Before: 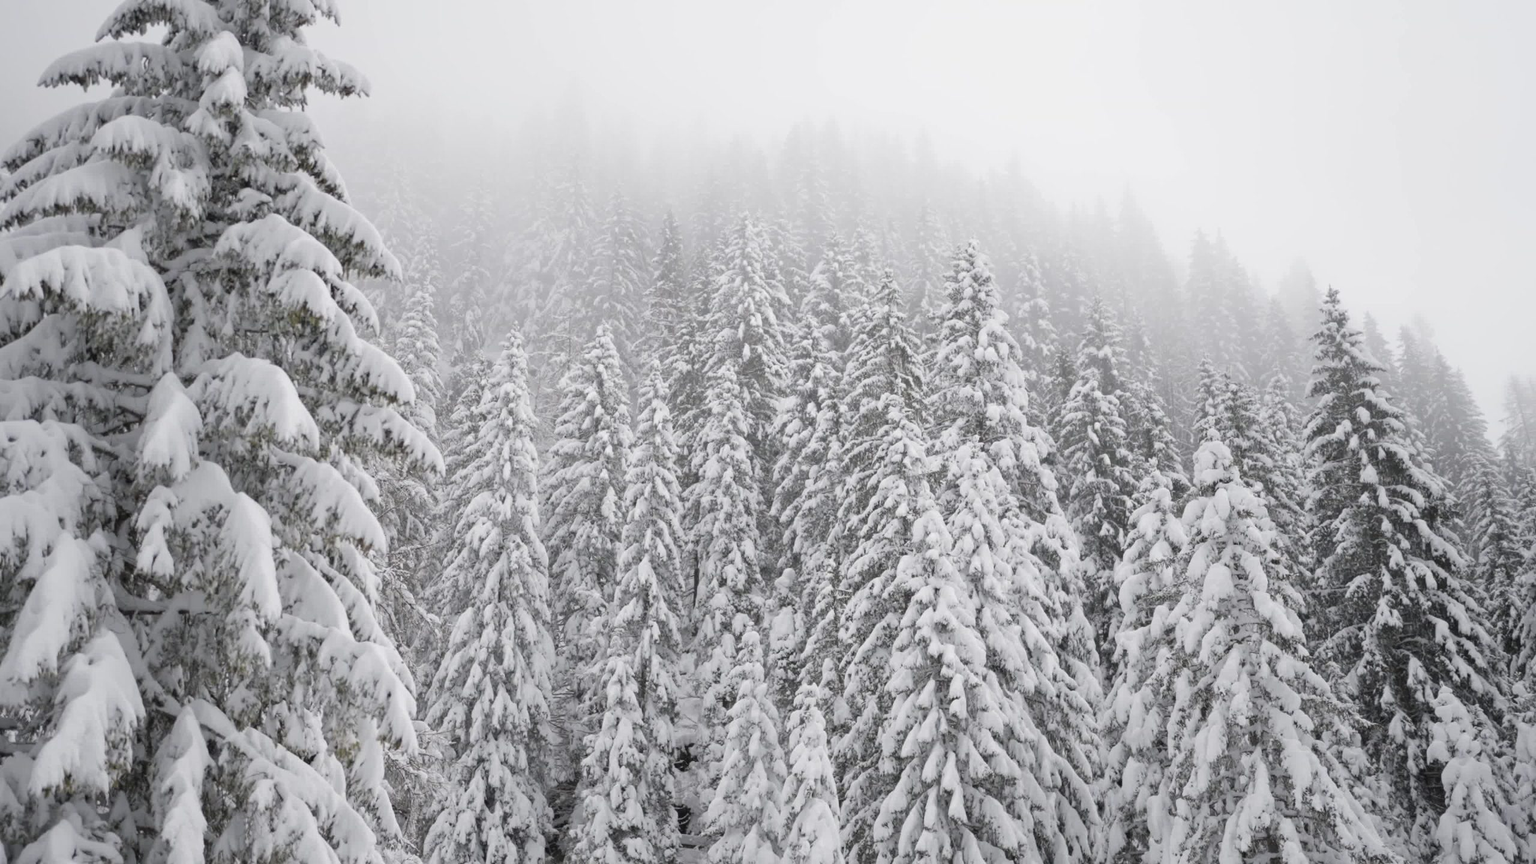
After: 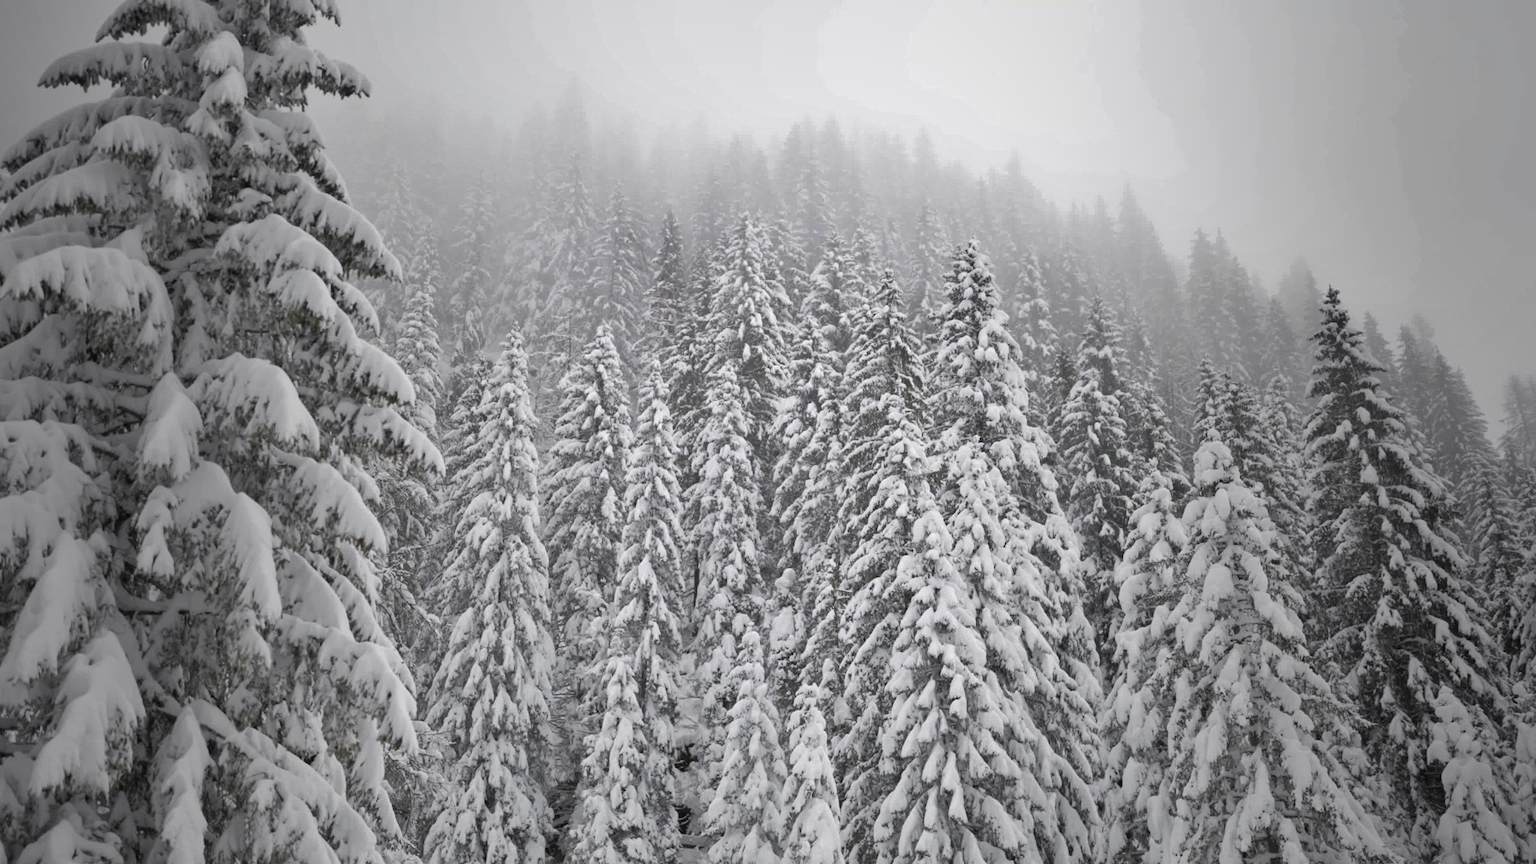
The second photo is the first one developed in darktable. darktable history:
levels: mode automatic
shadows and highlights: shadows 30.64, highlights -63.23, soften with gaussian
vignetting: fall-off start 17.35%, fall-off radius 137.08%, width/height ratio 0.619, shape 0.581, dithering 8-bit output, unbound false
